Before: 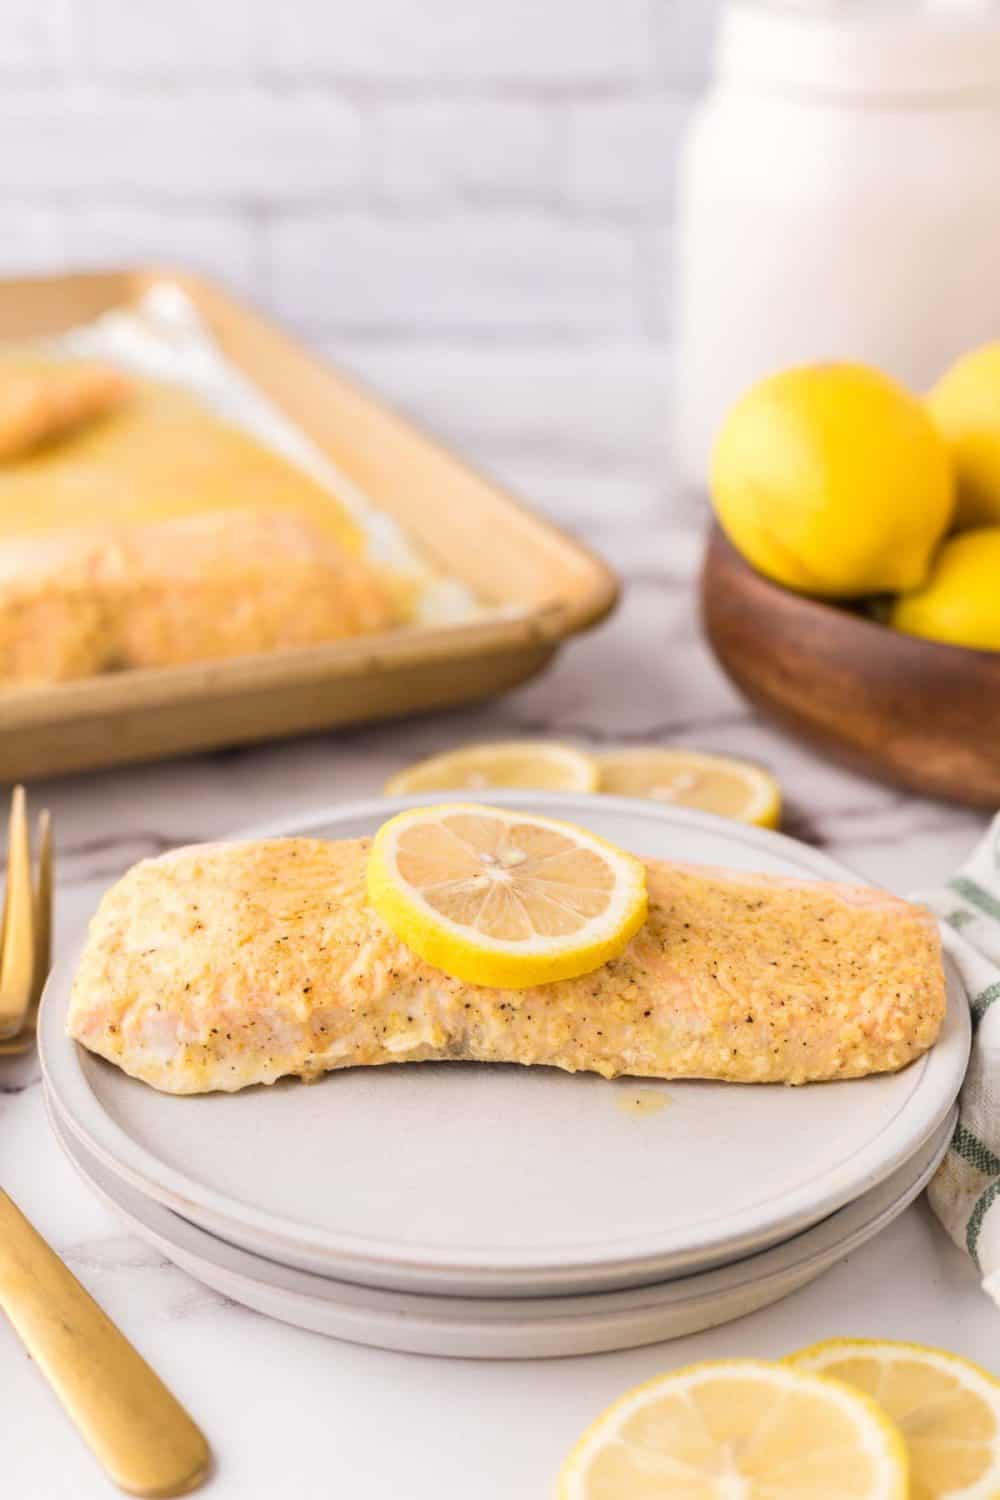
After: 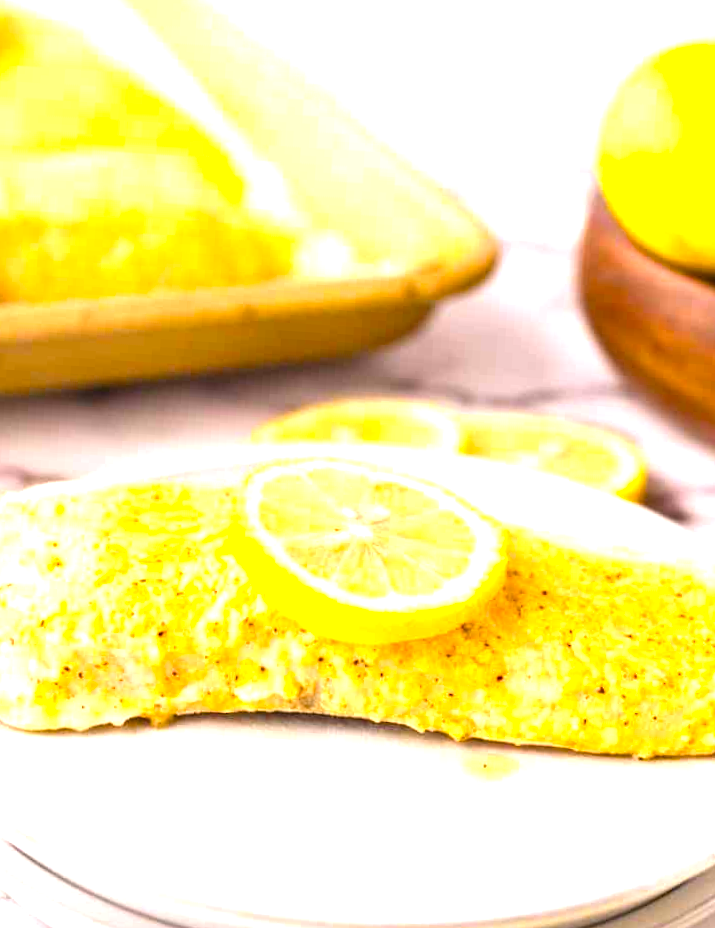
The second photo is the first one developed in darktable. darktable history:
contrast brightness saturation: contrast 0.027, brightness -0.044
crop and rotate: angle -3.53°, left 9.799%, top 20.492%, right 12.151%, bottom 11.989%
color balance rgb: linear chroma grading › global chroma 8.75%, perceptual saturation grading › global saturation 25.655%, global vibrance 20%
exposure: black level correction 0, exposure 1.104 EV, compensate exposure bias true, compensate highlight preservation false
